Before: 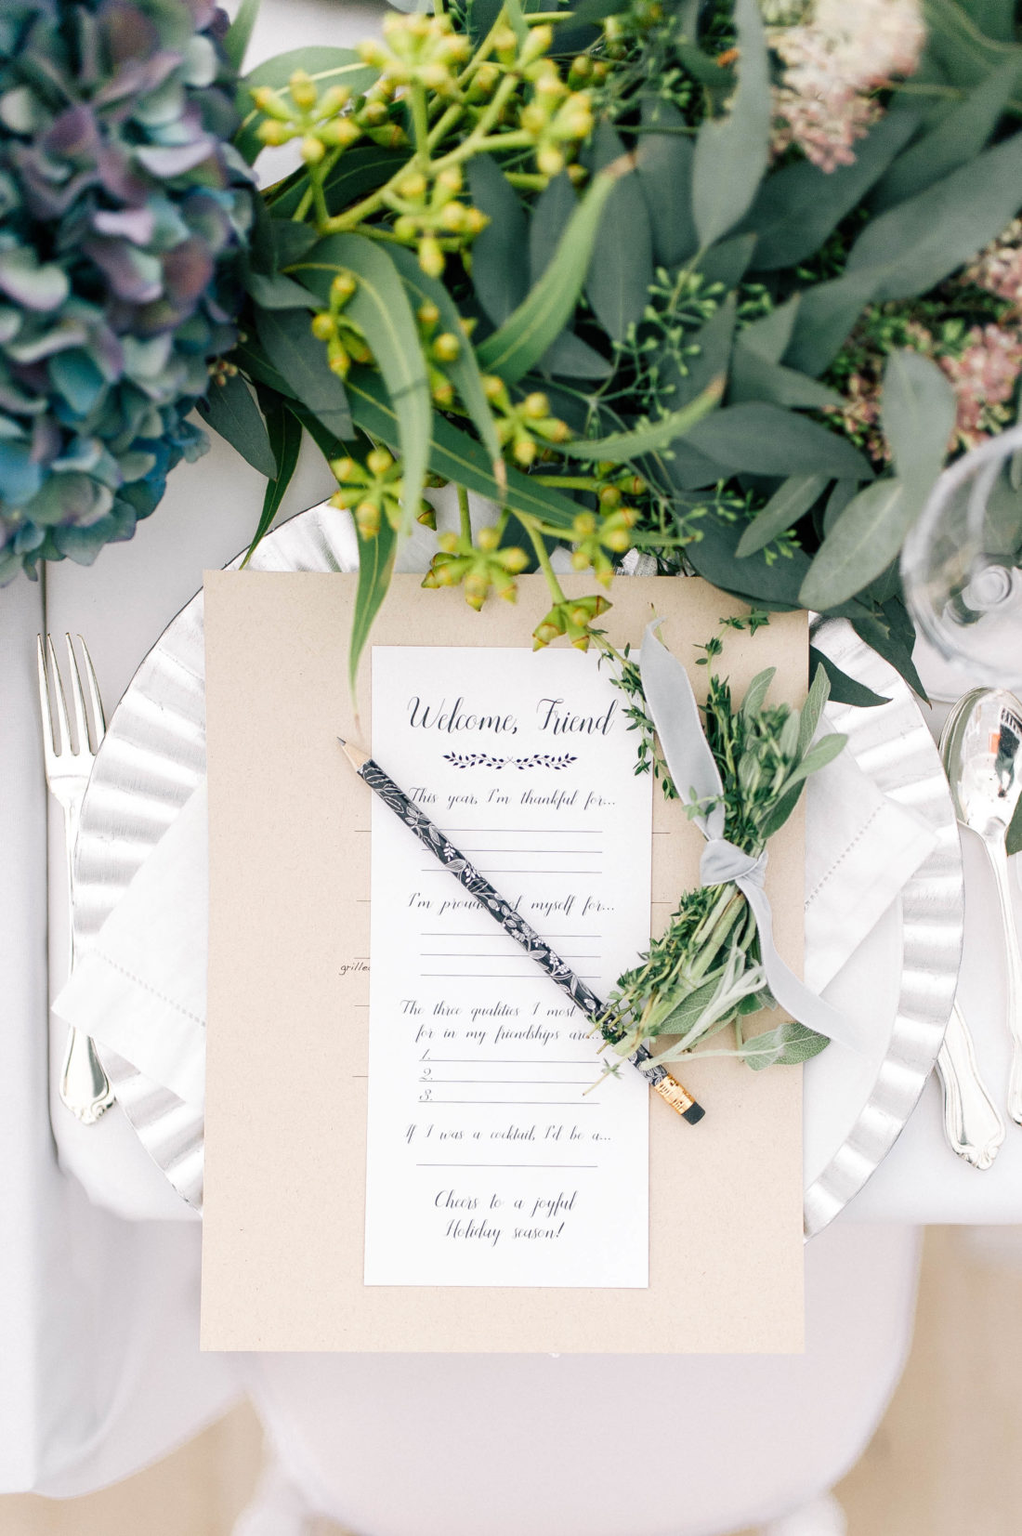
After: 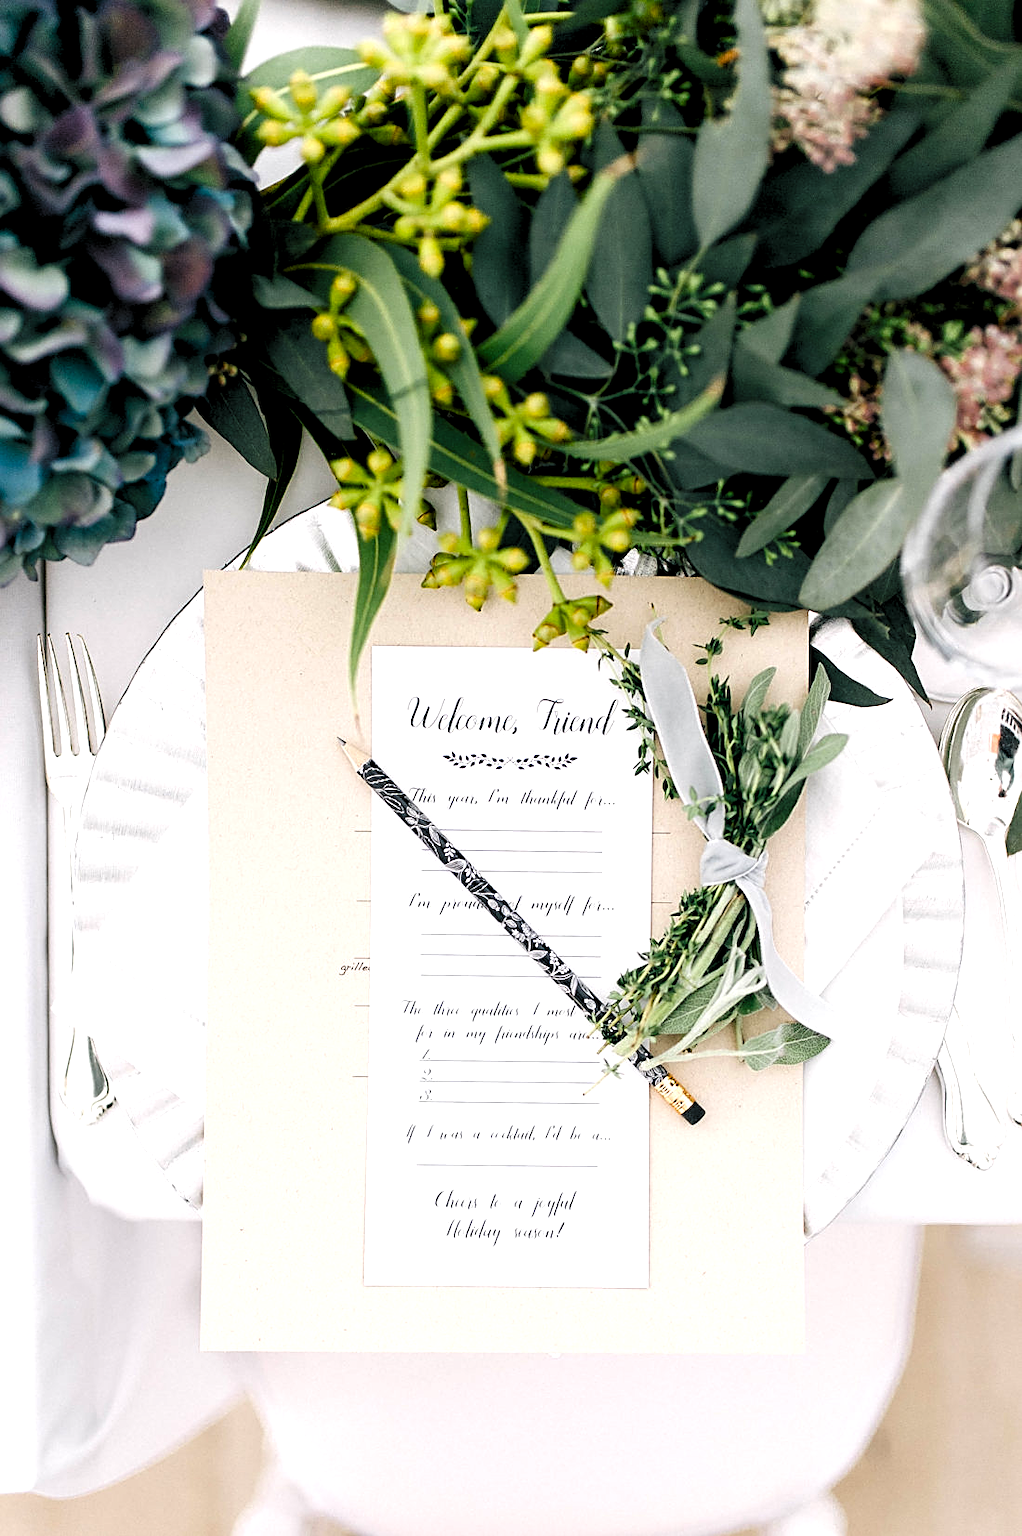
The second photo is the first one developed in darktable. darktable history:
levels: levels [0.182, 0.542, 0.902]
sharpen: on, module defaults
color balance rgb: perceptual saturation grading › global saturation 34.769%, perceptual saturation grading › highlights -29.799%, perceptual saturation grading › shadows 35.61%
